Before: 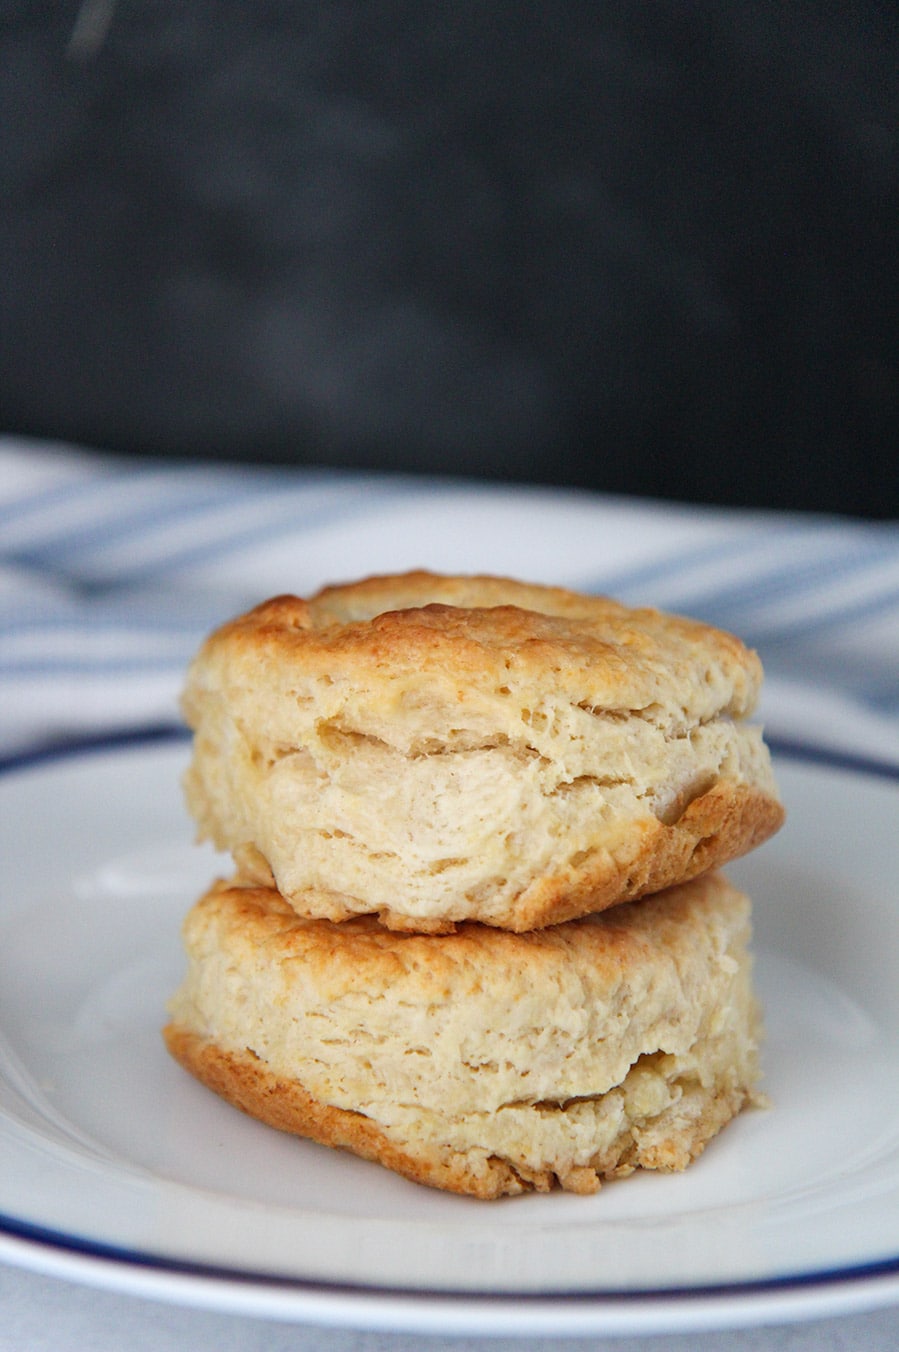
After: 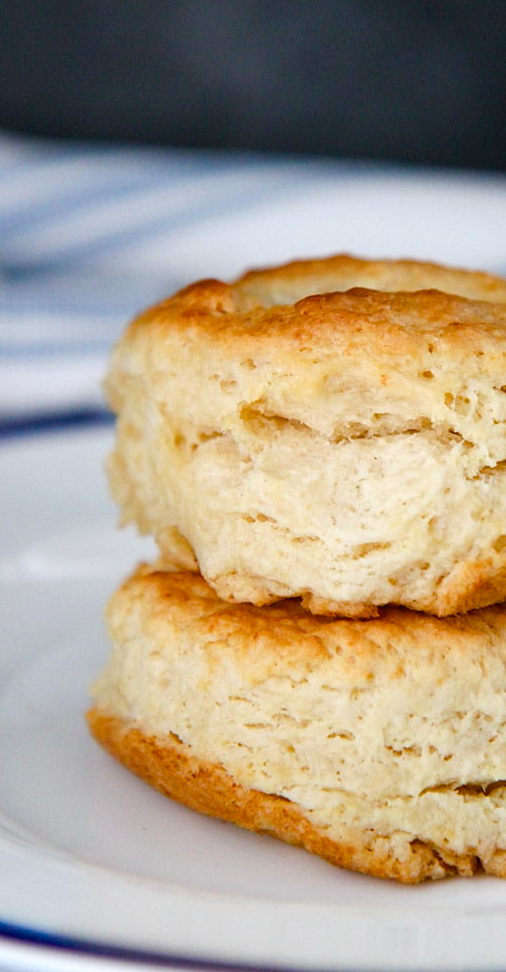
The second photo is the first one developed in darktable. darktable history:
color balance rgb: highlights gain › luminance 17.829%, perceptual saturation grading › global saturation 20%, perceptual saturation grading › highlights -25.581%, perceptual saturation grading › shadows 49.724%, perceptual brilliance grading › global brilliance 1.46%, perceptual brilliance grading › highlights -3.775%
crop: left 8.579%, top 23.439%, right 35.091%, bottom 4.636%
